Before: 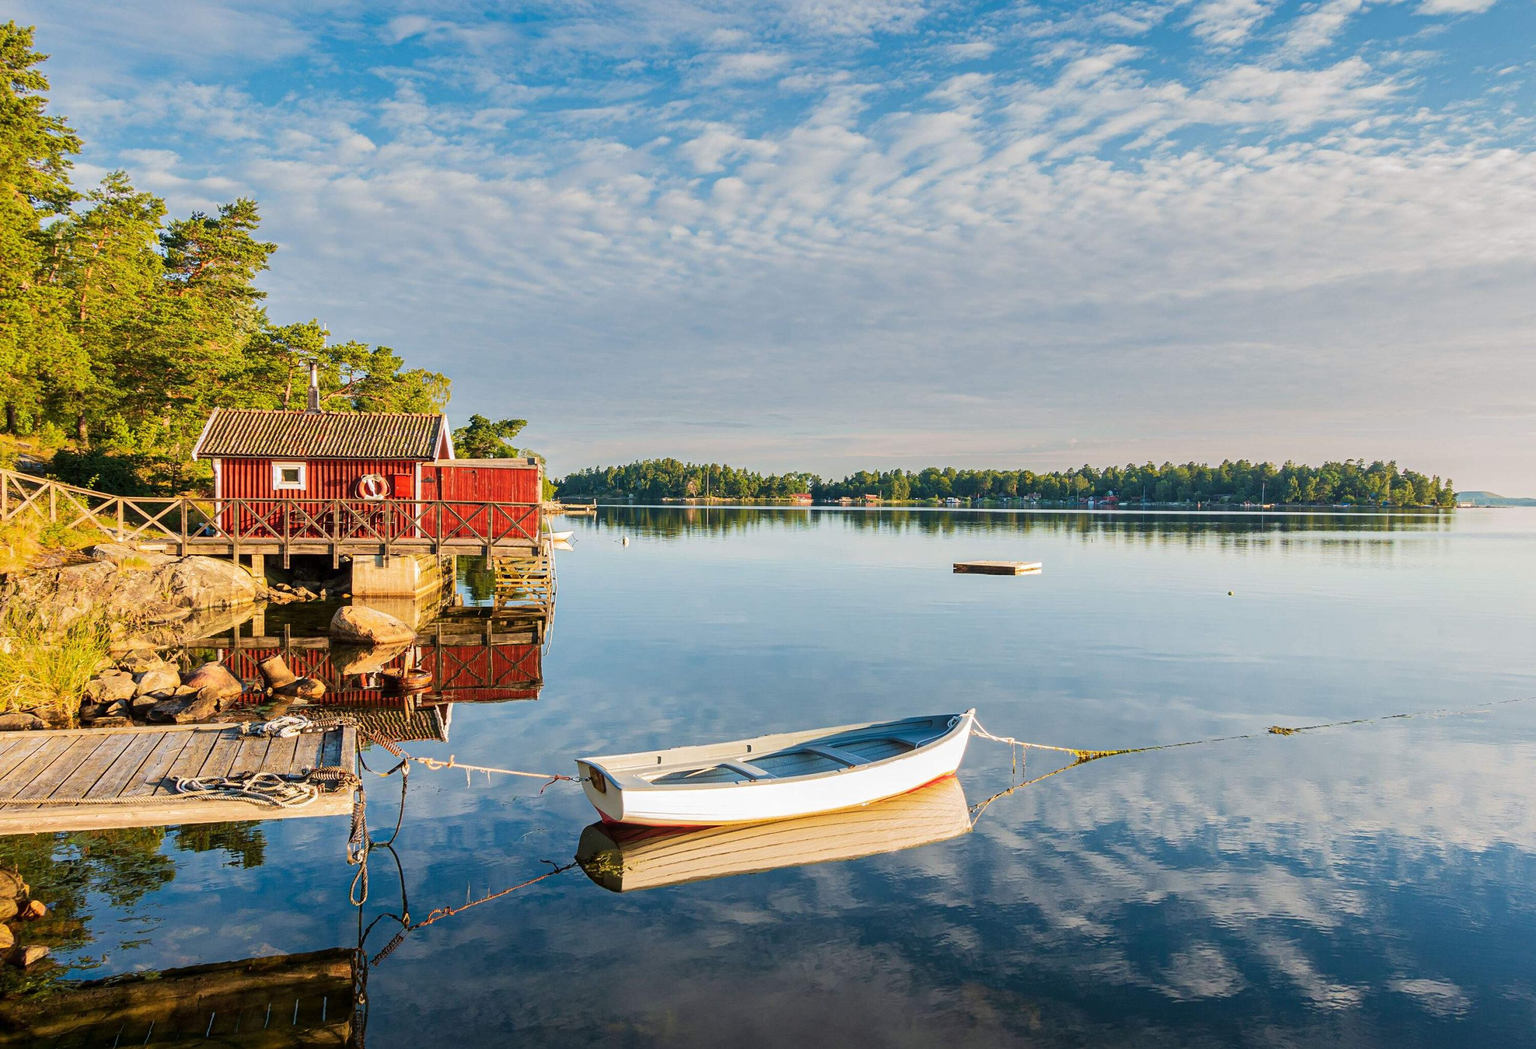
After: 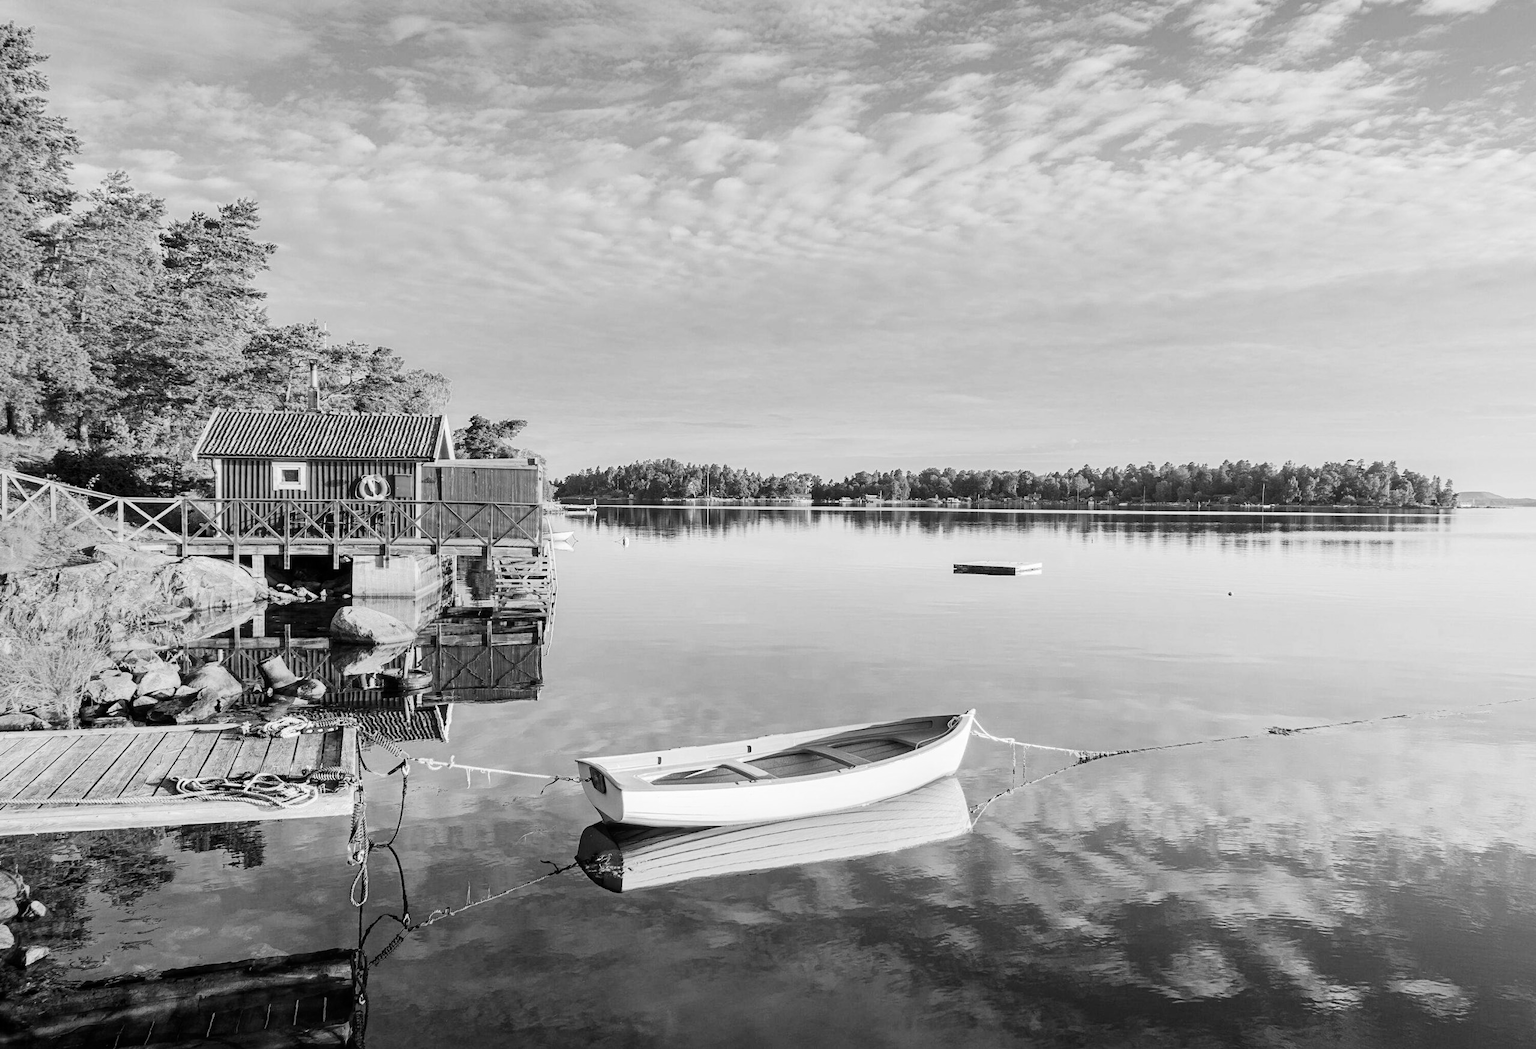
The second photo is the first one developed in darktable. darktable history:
monochrome: size 1
tone curve: curves: ch0 [(0, 0) (0.004, 0.001) (0.133, 0.112) (0.325, 0.362) (0.832, 0.893) (1, 1)], color space Lab, linked channels, preserve colors none
